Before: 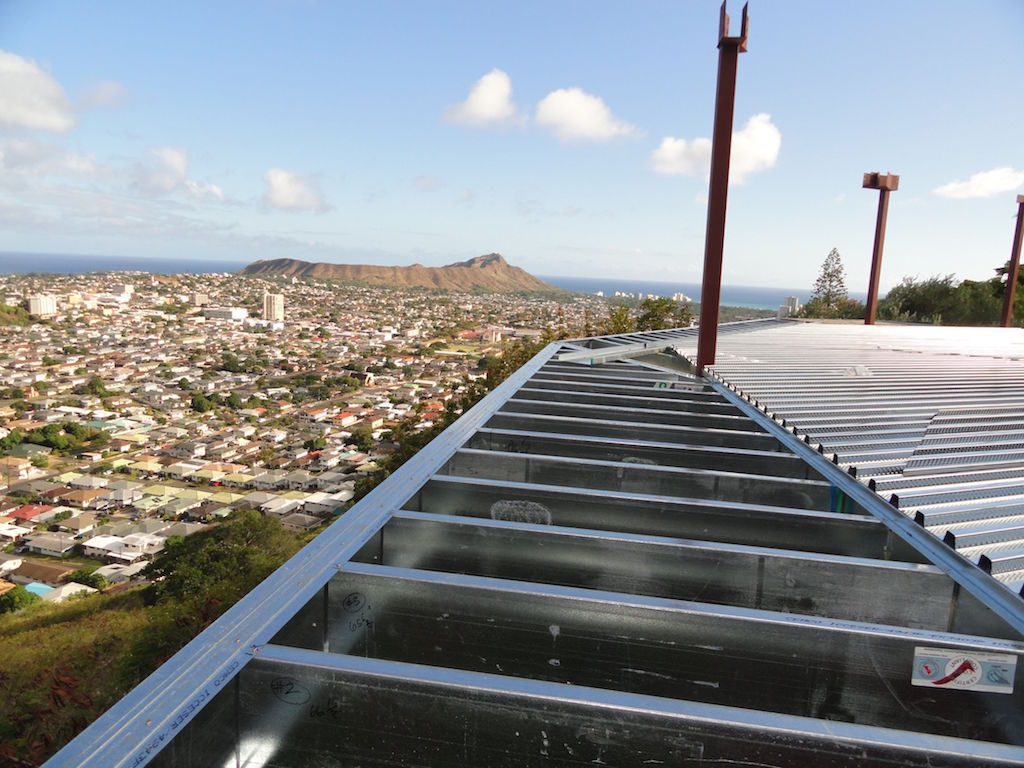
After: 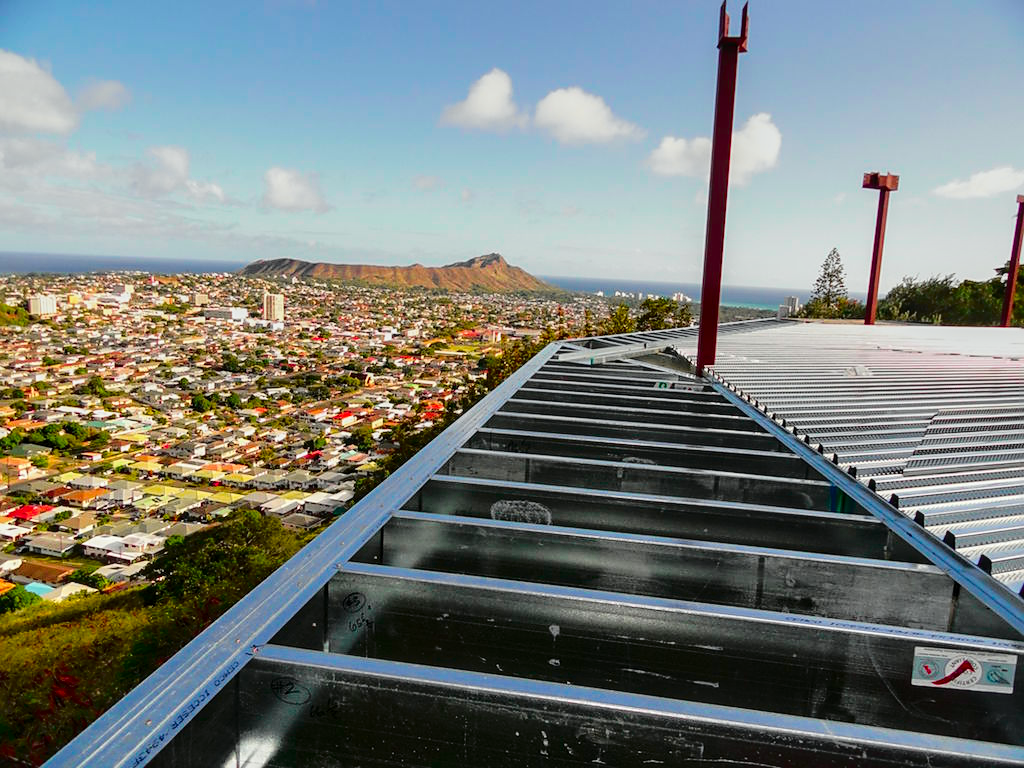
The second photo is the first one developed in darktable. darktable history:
color zones: curves: ch0 [(0, 0.613) (0.01, 0.613) (0.245, 0.448) (0.498, 0.529) (0.642, 0.665) (0.879, 0.777) (0.99, 0.613)]; ch1 [(0, 0) (0.143, 0) (0.286, 0) (0.429, 0) (0.571, 0) (0.714, 0) (0.857, 0)], mix -121.96%
tone curve: curves: ch0 [(0, 0) (0.135, 0.09) (0.326, 0.386) (0.489, 0.573) (0.663, 0.749) (0.854, 0.897) (1, 0.974)]; ch1 [(0, 0) (0.366, 0.367) (0.475, 0.453) (0.494, 0.493) (0.504, 0.497) (0.544, 0.569) (0.562, 0.605) (0.622, 0.694) (1, 1)]; ch2 [(0, 0) (0.333, 0.346) (0.375, 0.375) (0.424, 0.43) (0.476, 0.492) (0.502, 0.503) (0.533, 0.534) (0.572, 0.603) (0.605, 0.656) (0.641, 0.709) (1, 1)], color space Lab, independent channels, preserve colors none
vibrance: vibrance 78%
white balance: emerald 1
graduated density: on, module defaults
contrast brightness saturation: brightness -0.09
sharpen: radius 1.864, amount 0.398, threshold 1.271
local contrast: on, module defaults
